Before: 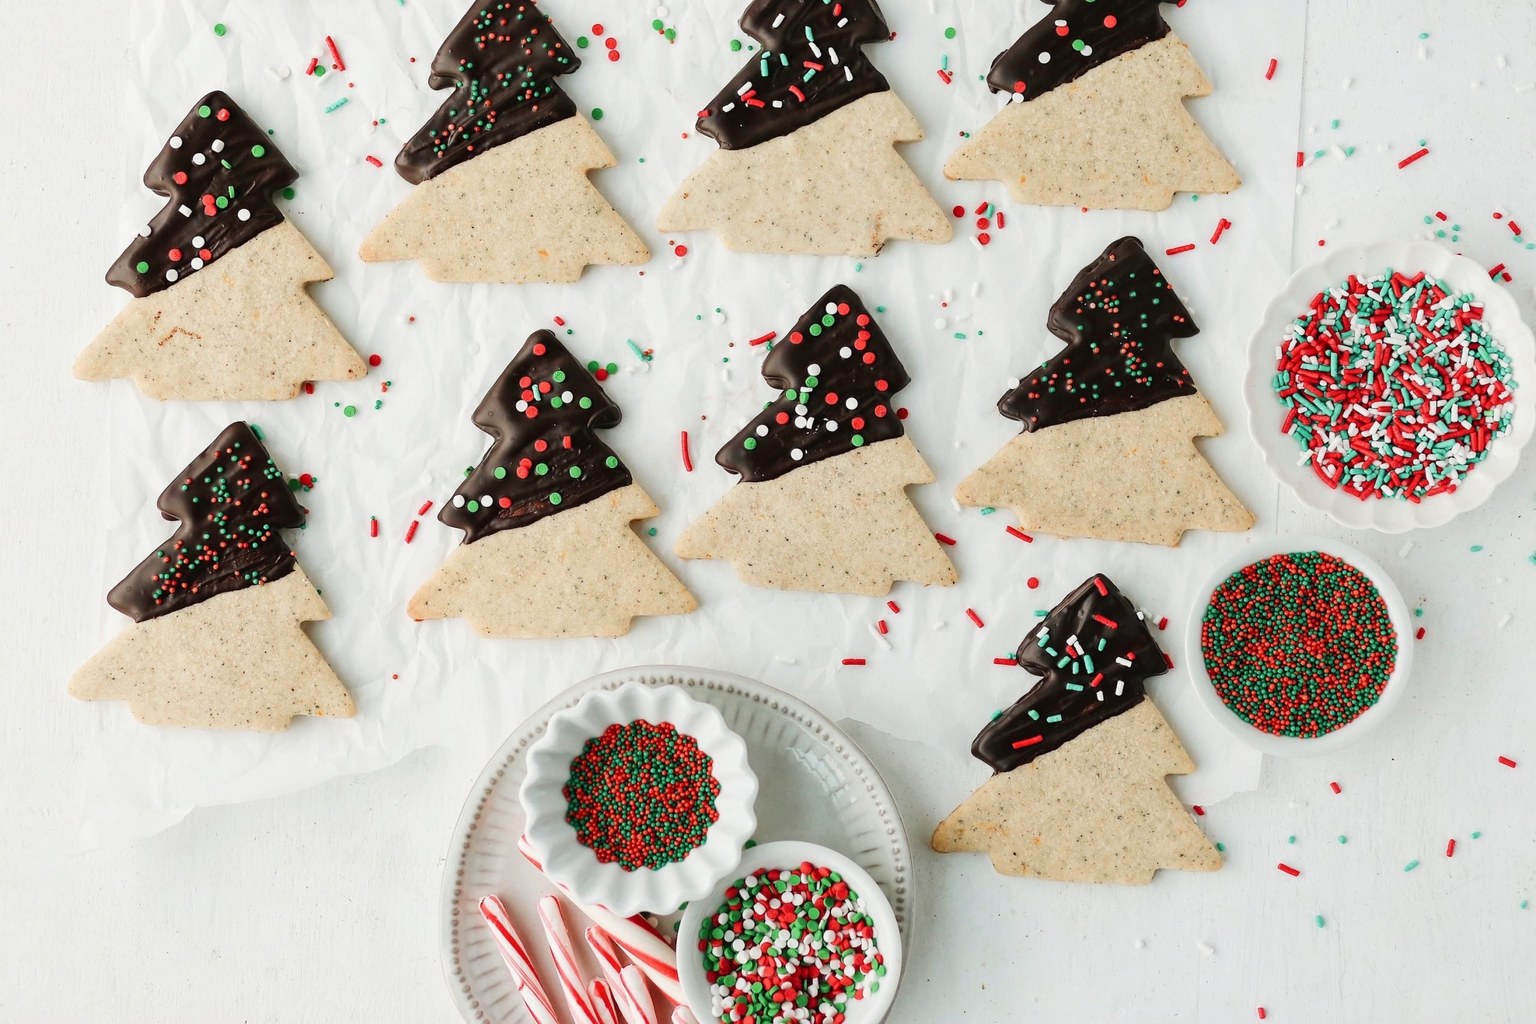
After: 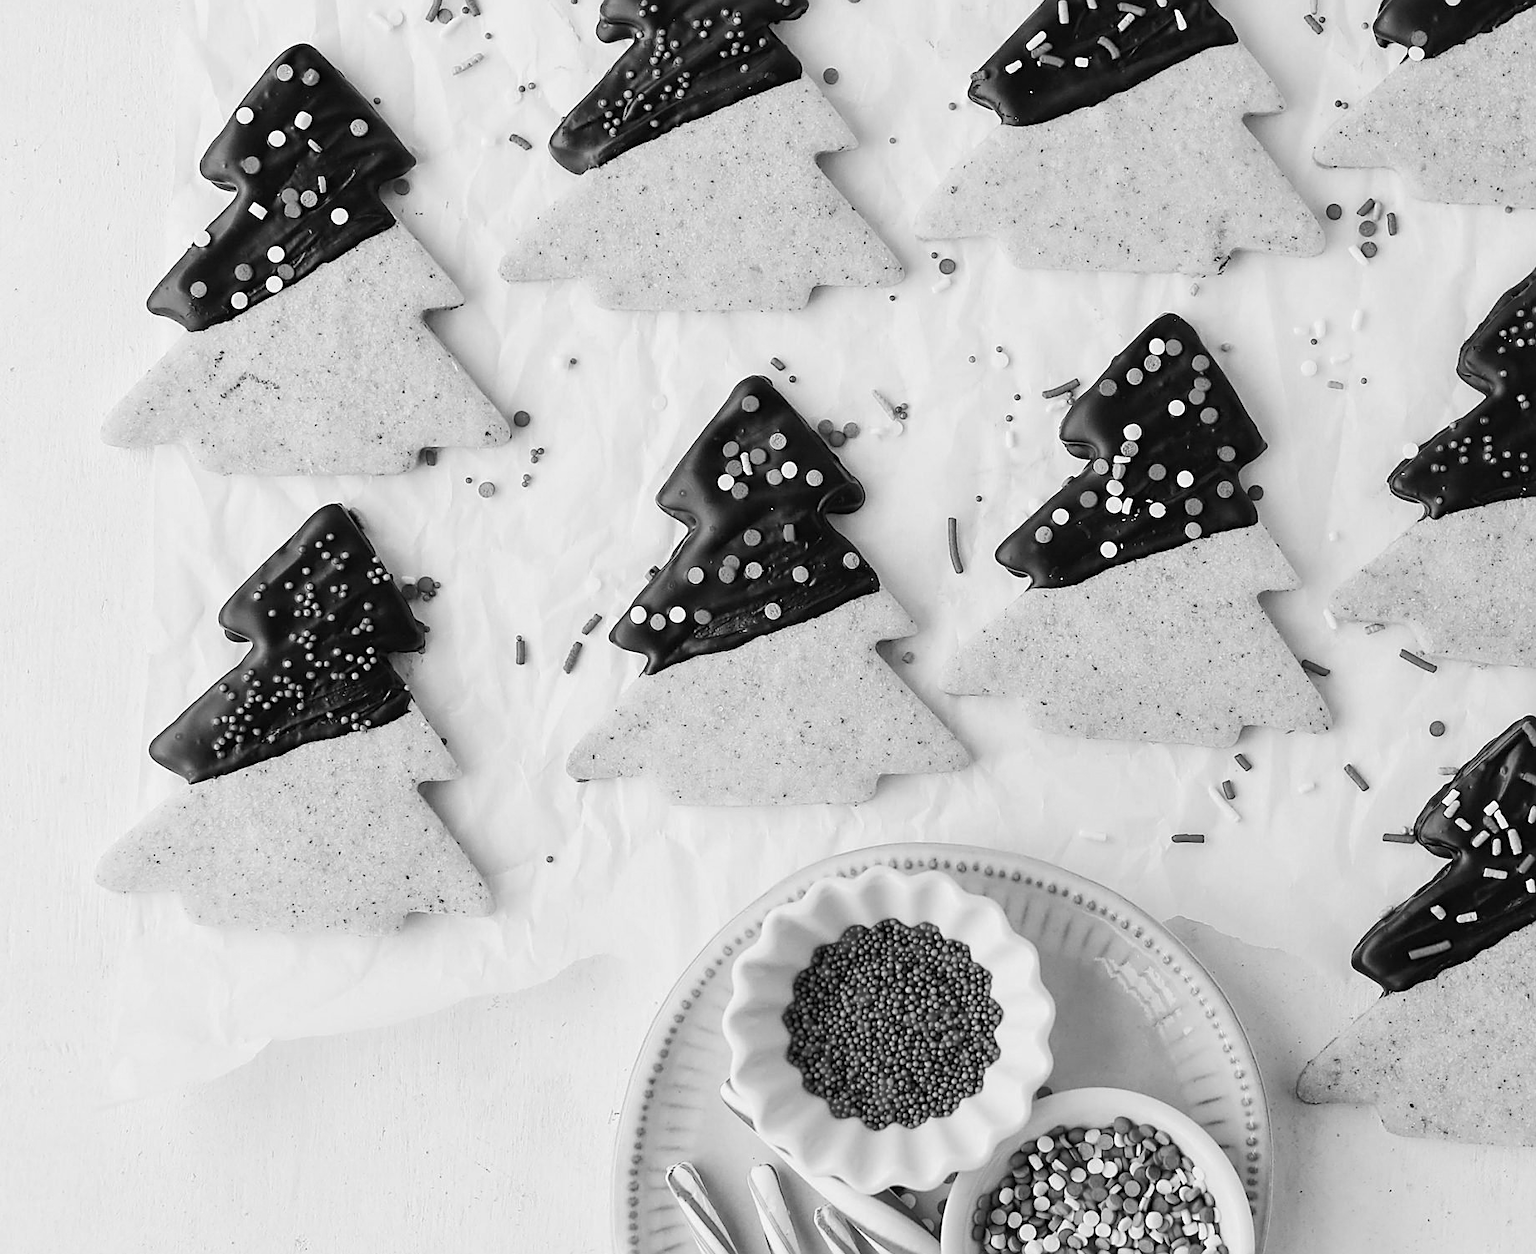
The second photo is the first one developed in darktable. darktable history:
crop: top 5.803%, right 27.864%, bottom 5.804%
monochrome: a 32, b 64, size 2.3
sharpen: on, module defaults
